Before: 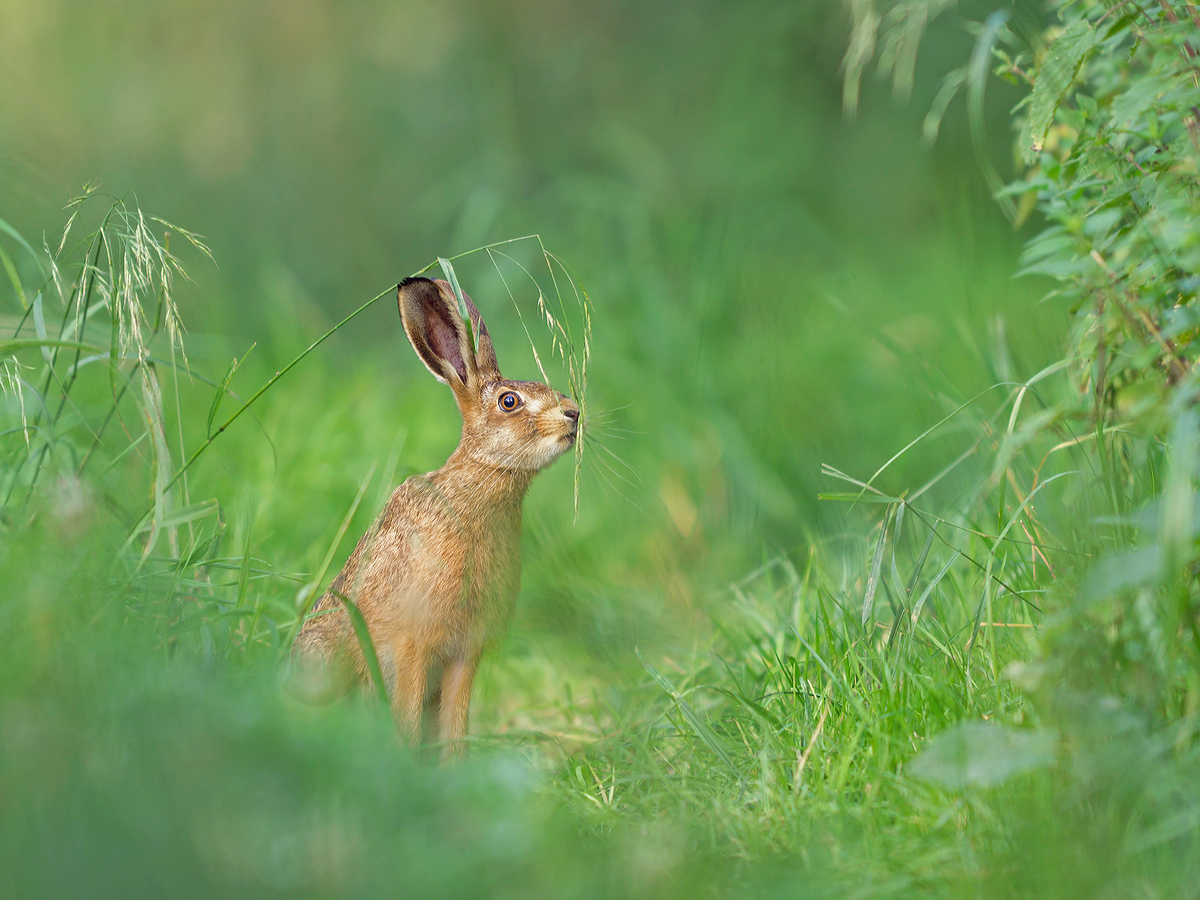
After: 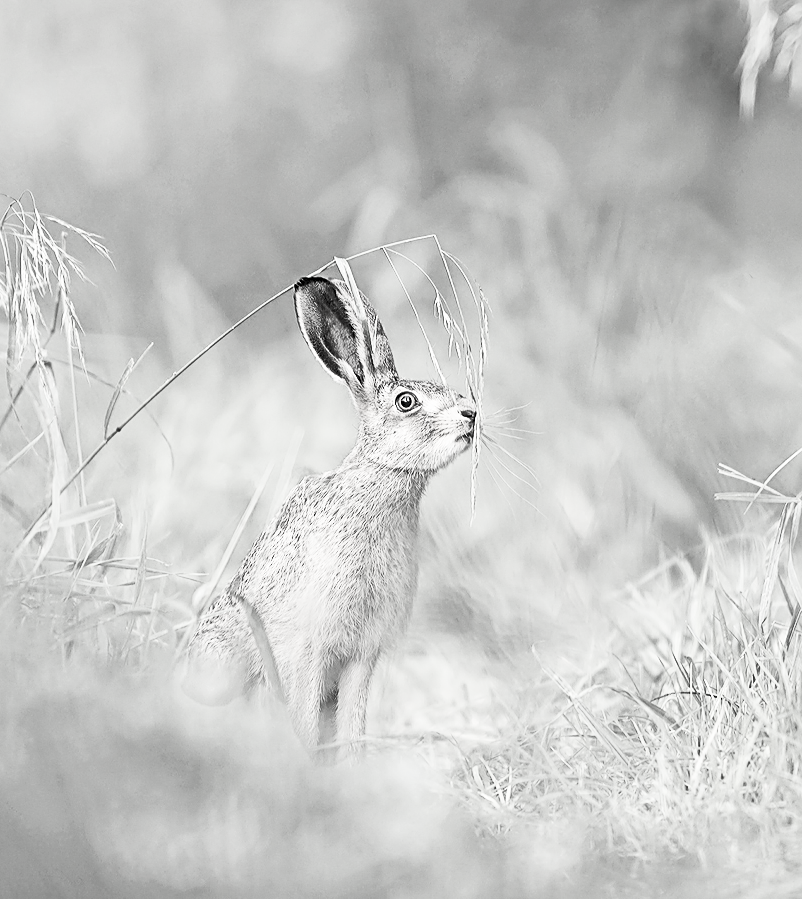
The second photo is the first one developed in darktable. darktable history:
contrast brightness saturation: contrast 0.547, brightness 0.475, saturation -0.984
sharpen: on, module defaults
crop and rotate: left 8.593%, right 24.561%
velvia: on, module defaults
